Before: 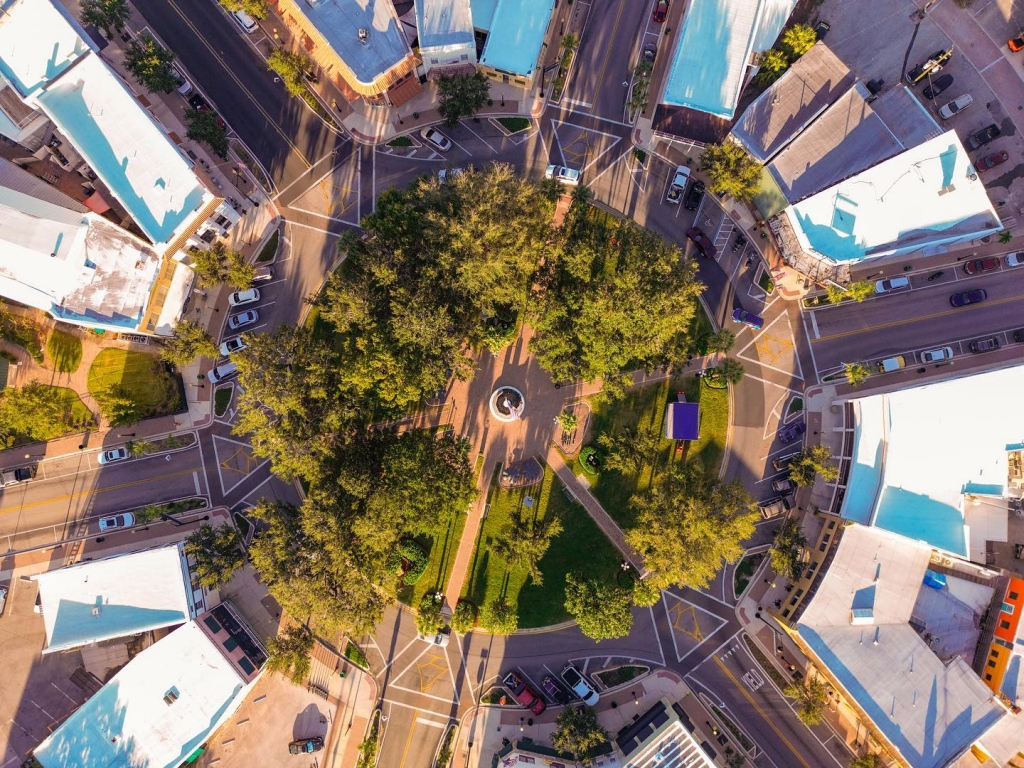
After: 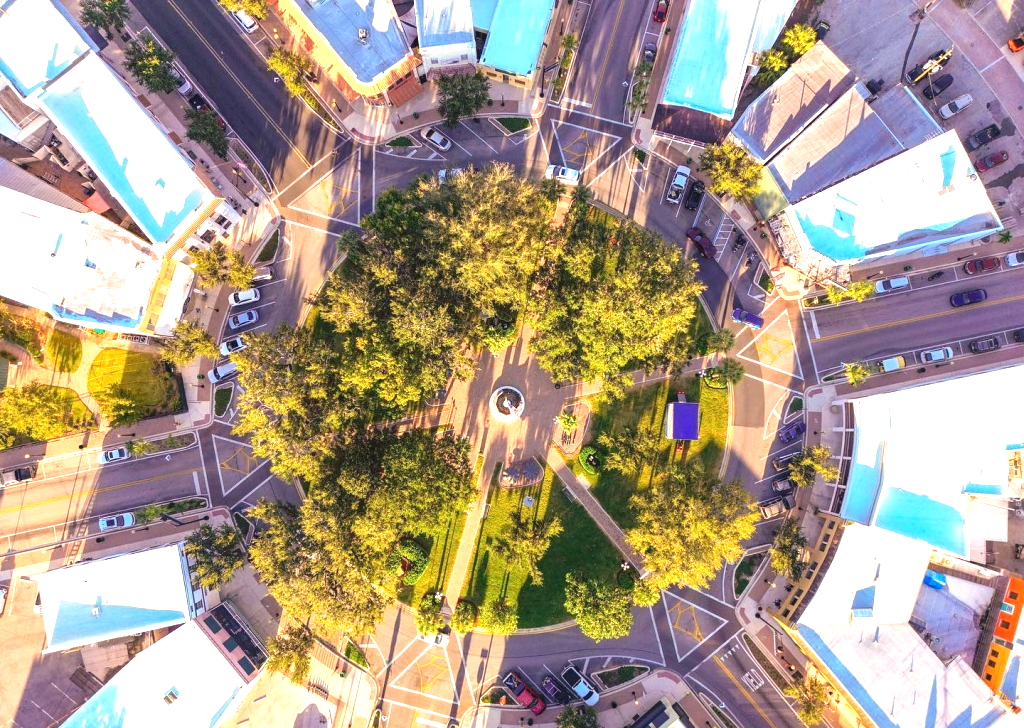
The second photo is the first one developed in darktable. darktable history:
crop and rotate: top 0%, bottom 5.097%
local contrast: highlights 100%, shadows 100%, detail 120%, midtone range 0.2
levels: levels [0, 0.435, 0.917]
exposure: black level correction -0.002, exposure 0.708 EV, compensate exposure bias true, compensate highlight preservation false
